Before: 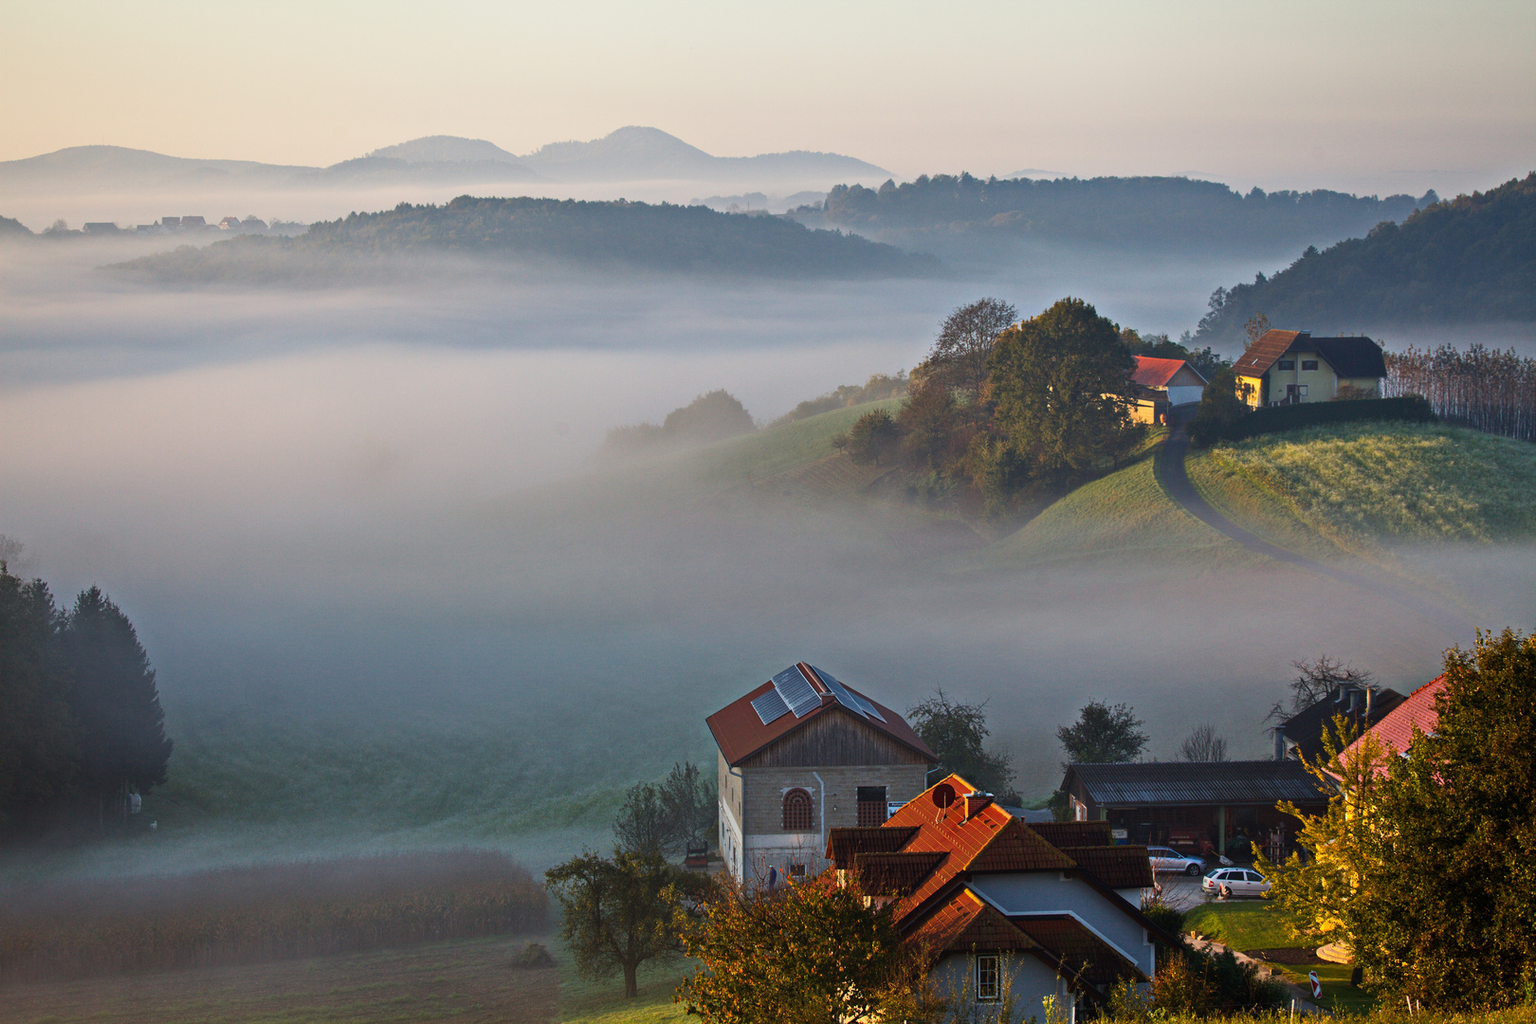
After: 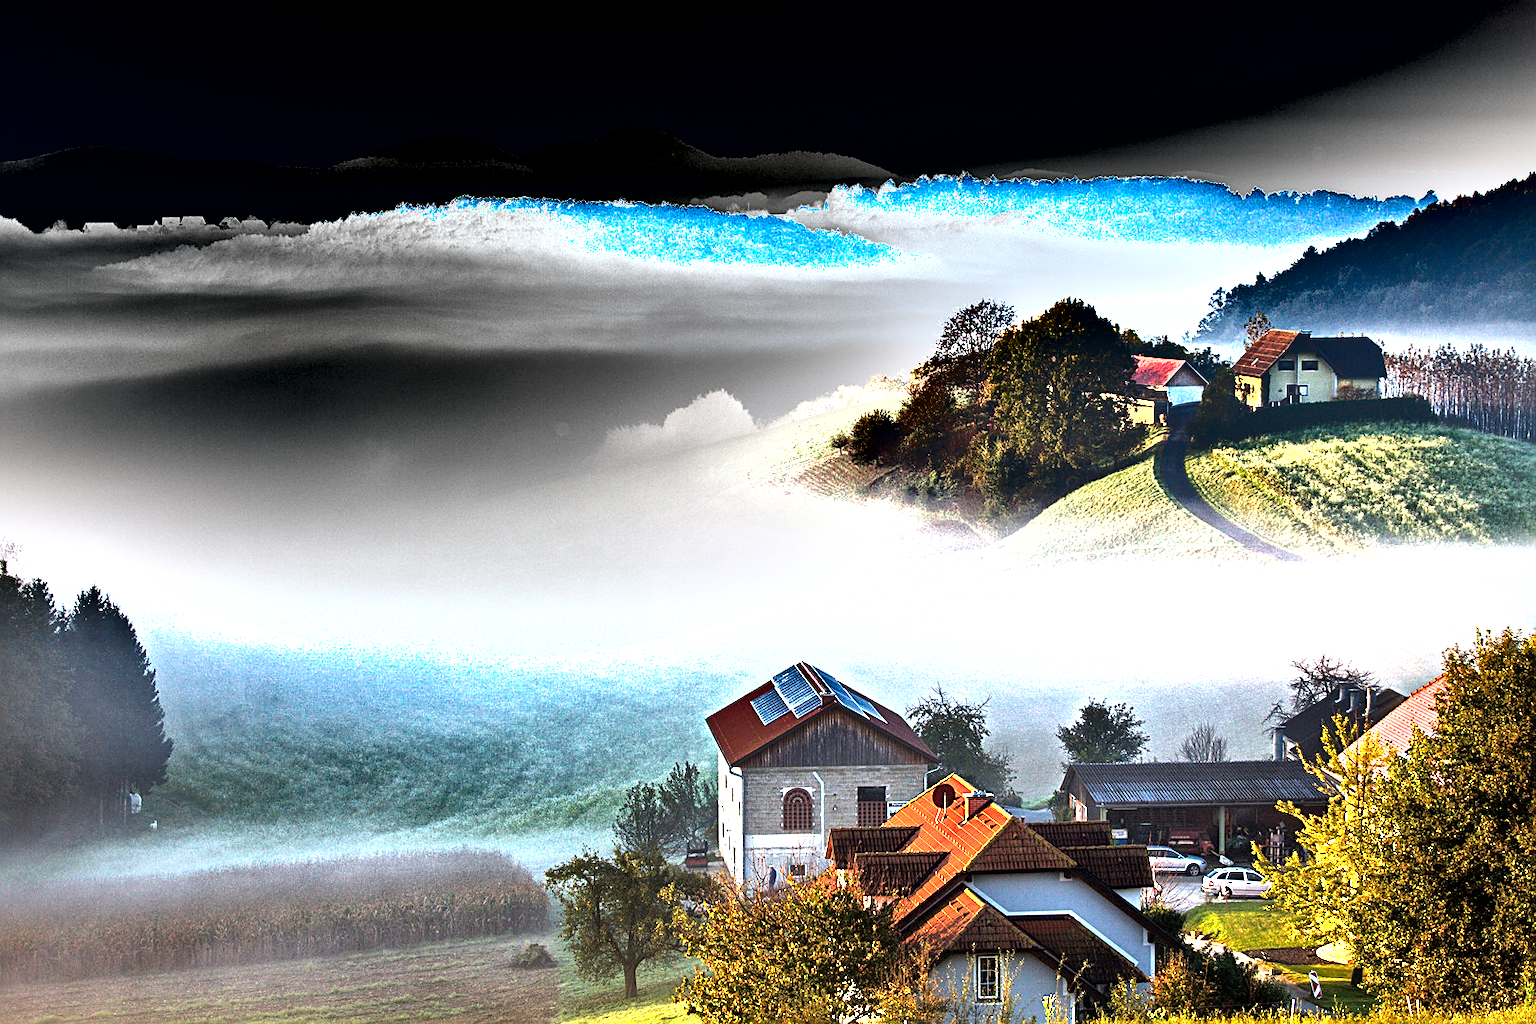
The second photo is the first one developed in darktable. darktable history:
local contrast: mode bilateral grid, contrast 19, coarseness 49, detail 161%, midtone range 0.2
shadows and highlights: white point adjustment 0.095, highlights -69.43, soften with gaussian
sharpen: on, module defaults
tone equalizer: -8 EV -1.1 EV, -7 EV -1.03 EV, -6 EV -0.848 EV, -5 EV -0.593 EV, -3 EV 0.587 EV, -2 EV 0.867 EV, -1 EV 0.986 EV, +0 EV 1.06 EV
exposure: black level correction 0, exposure 1.387 EV, compensate highlight preservation false
